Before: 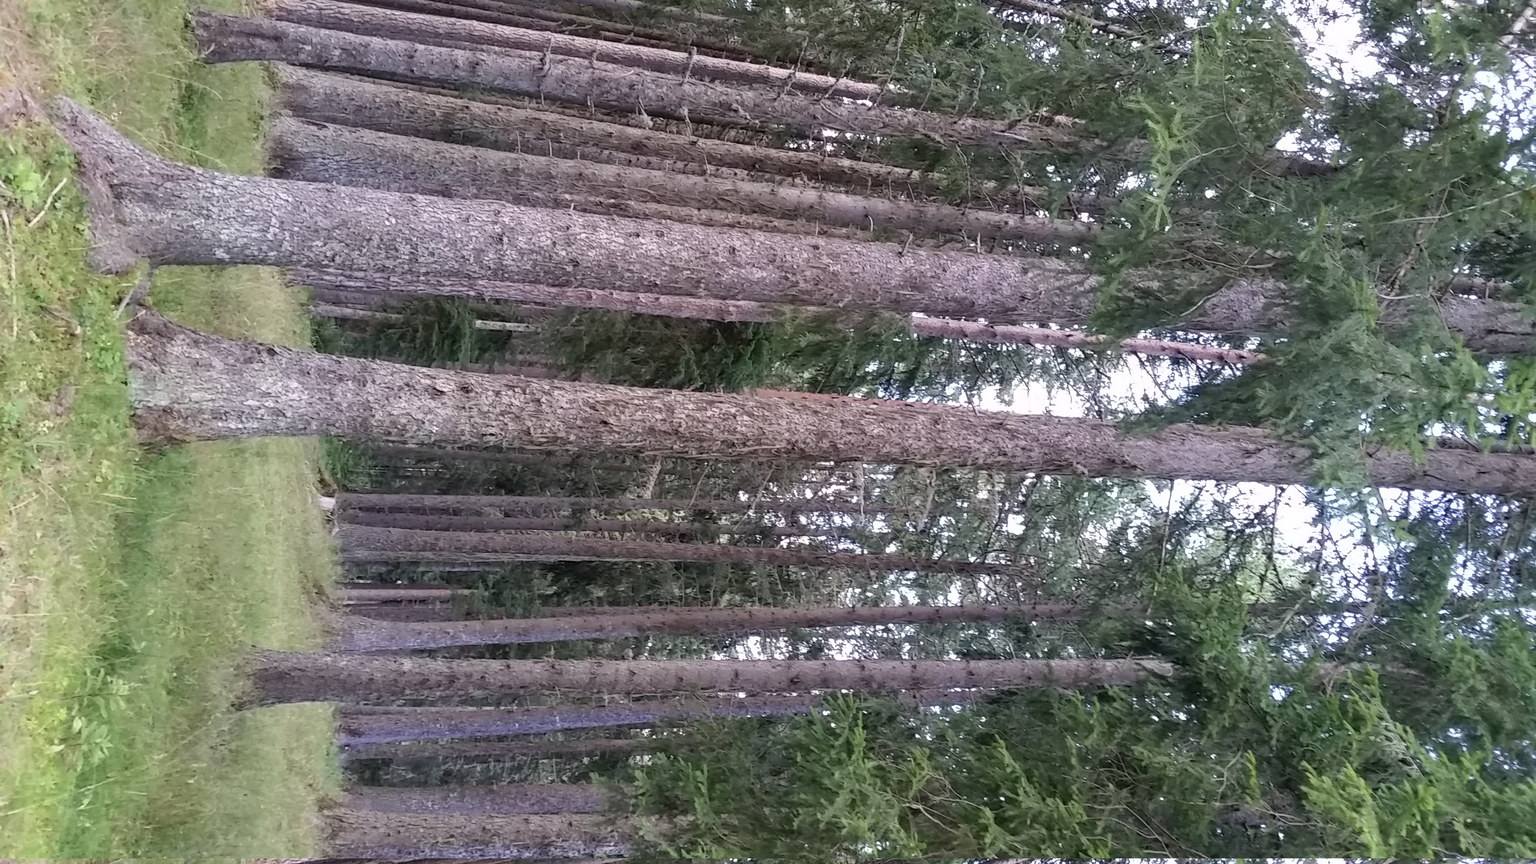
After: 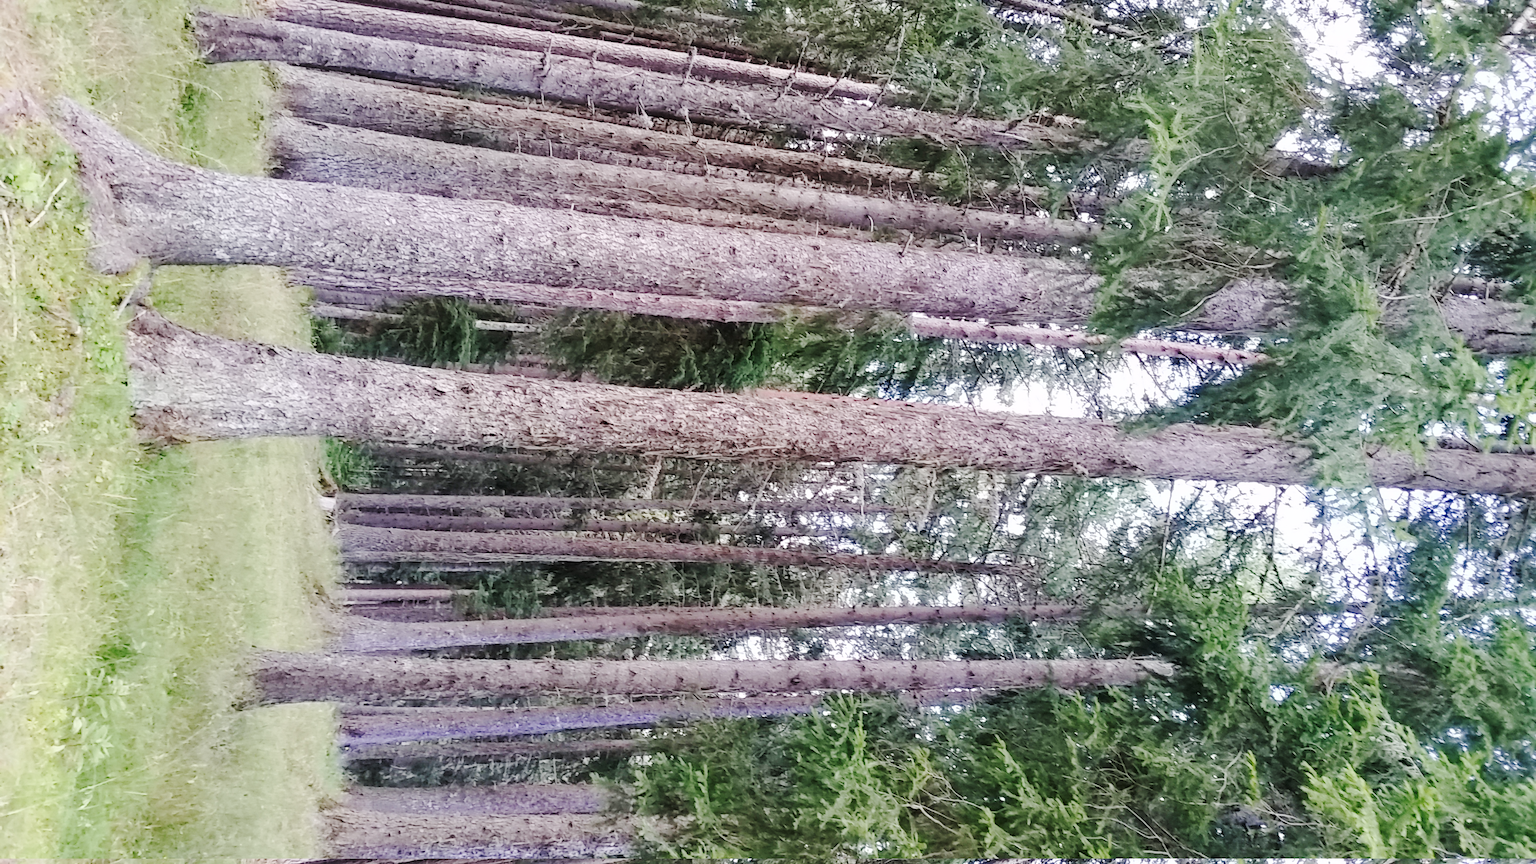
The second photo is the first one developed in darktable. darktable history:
tone curve: curves: ch0 [(0, 0) (0.21, 0.21) (0.43, 0.586) (0.65, 0.793) (1, 1)]; ch1 [(0, 0) (0.382, 0.447) (0.492, 0.484) (0.544, 0.547) (0.583, 0.578) (0.599, 0.595) (0.67, 0.673) (1, 1)]; ch2 [(0, 0) (0.411, 0.382) (0.492, 0.5) (0.531, 0.534) (0.56, 0.573) (0.599, 0.602) (0.696, 0.693) (1, 1)], preserve colors none
